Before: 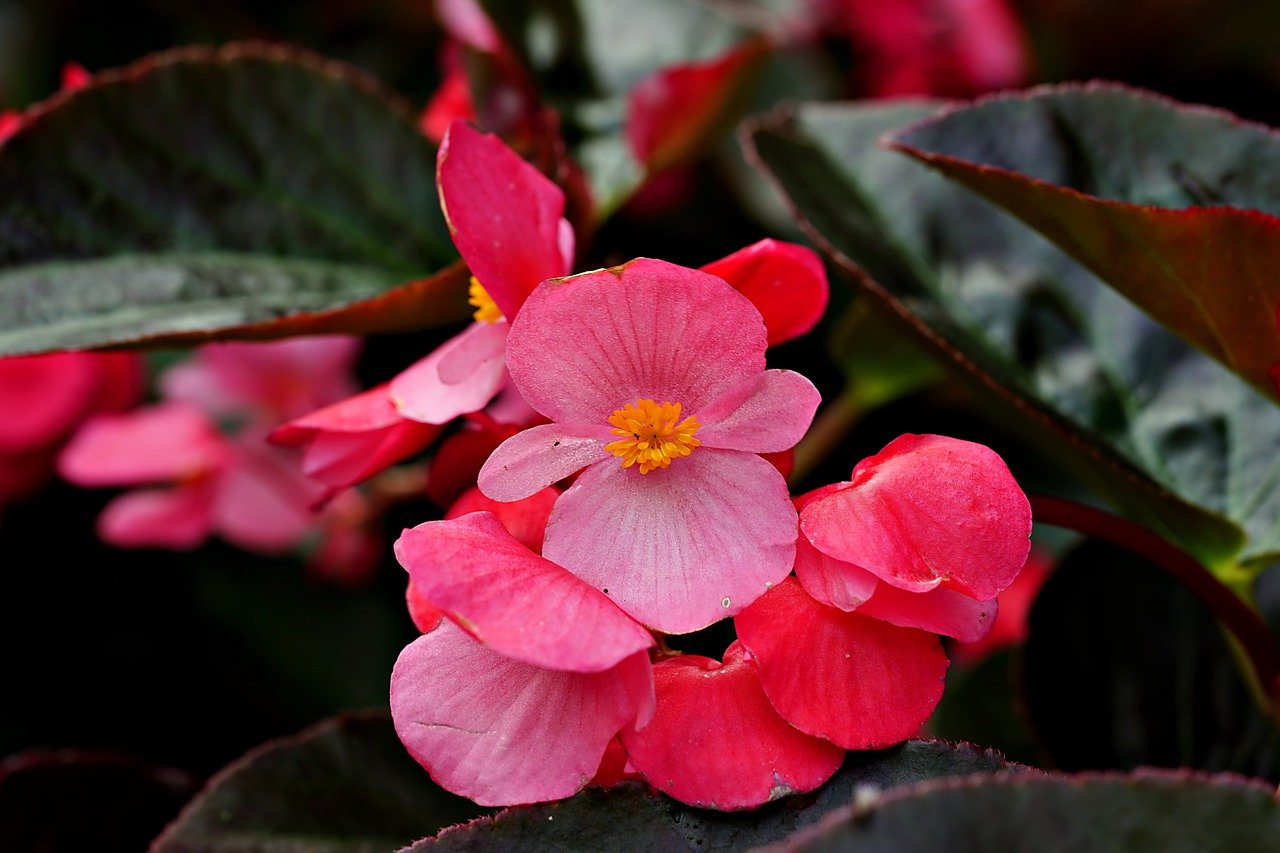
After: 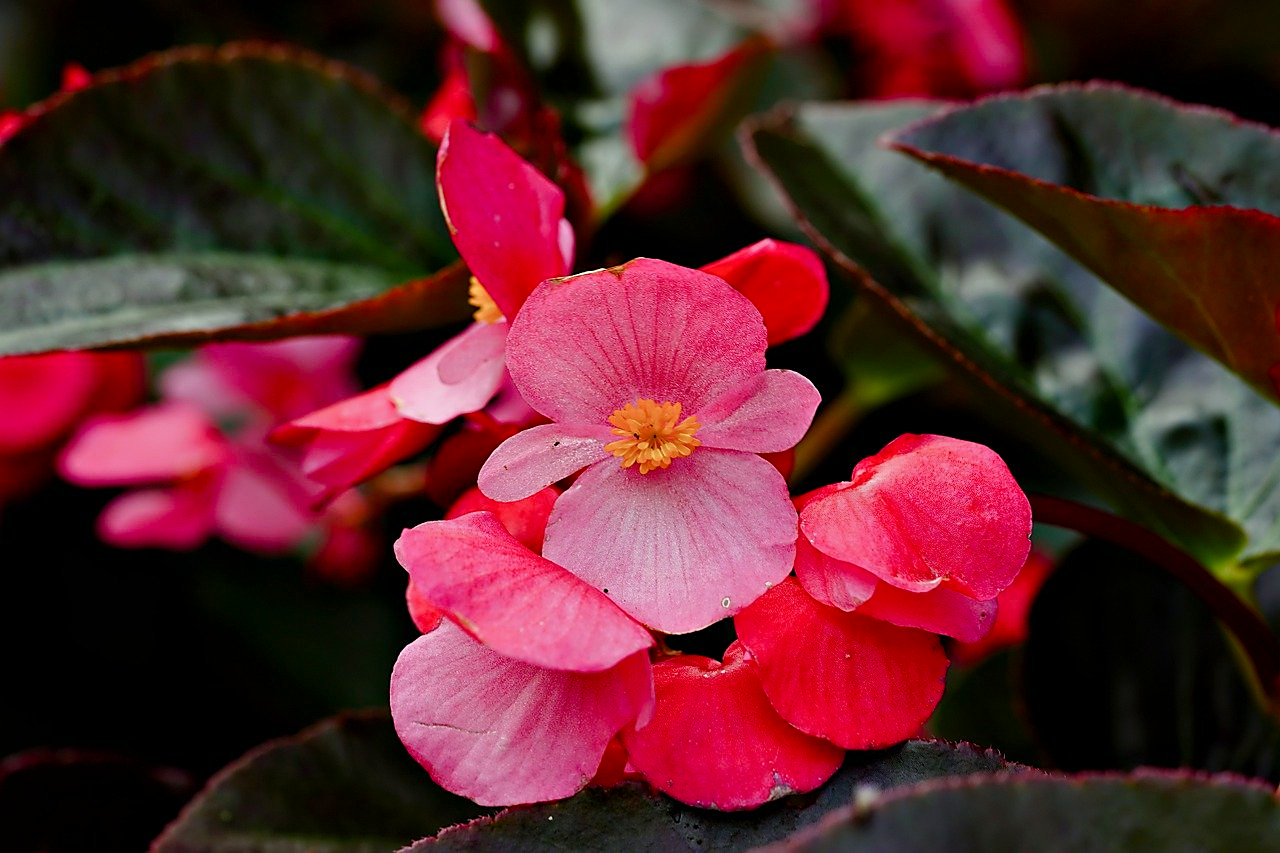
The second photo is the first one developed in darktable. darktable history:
color balance rgb: perceptual saturation grading › global saturation 20%, perceptual saturation grading › highlights -50%, perceptual saturation grading › shadows 30%
sharpen: amount 0.2
